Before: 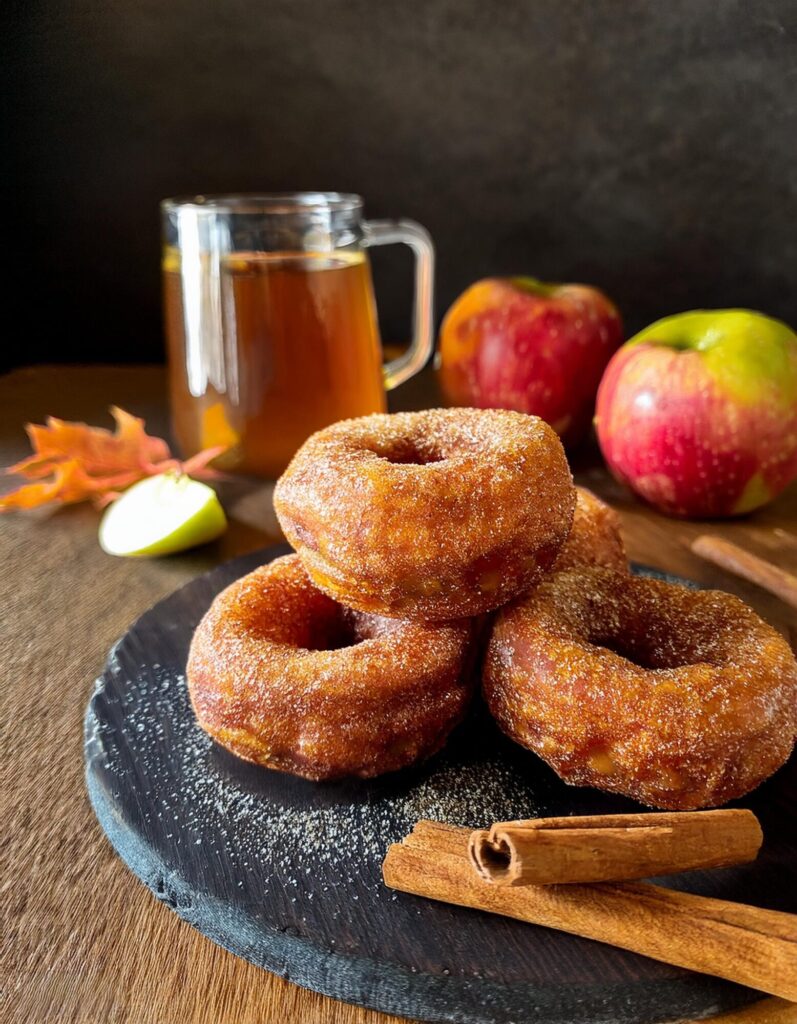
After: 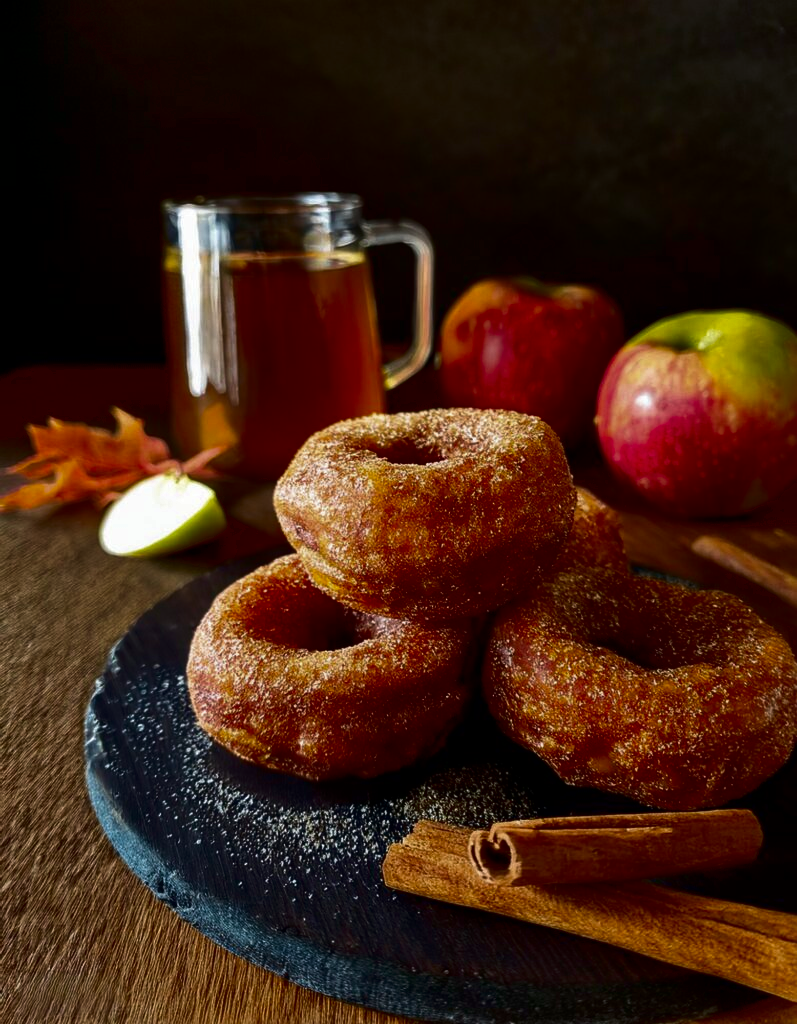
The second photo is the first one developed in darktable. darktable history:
color correction: highlights b* -0.022
contrast brightness saturation: brightness -0.518
velvia: on, module defaults
